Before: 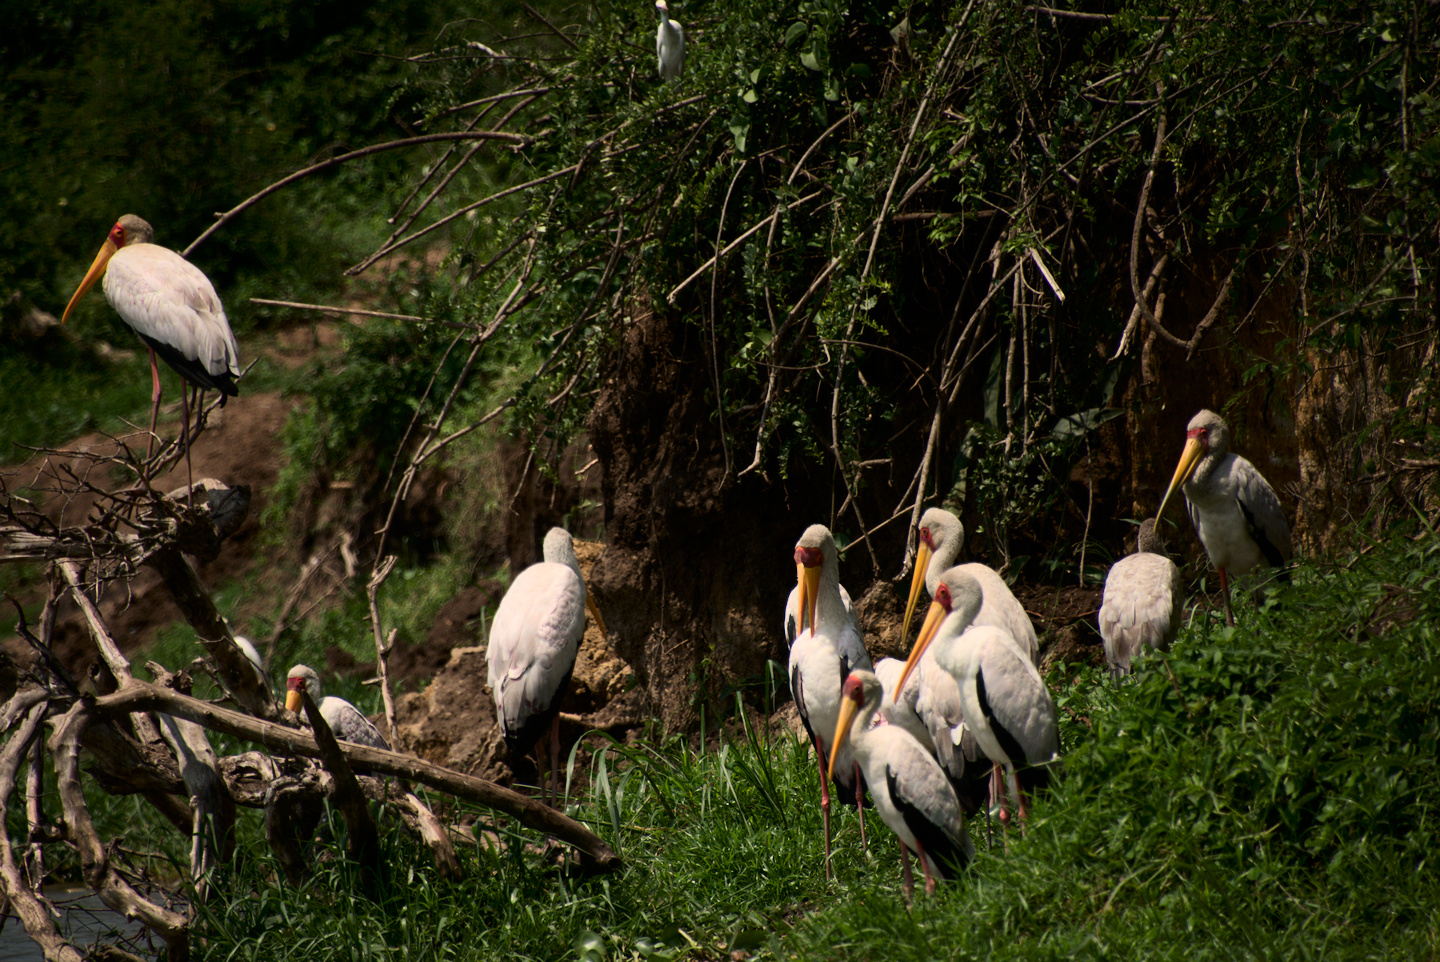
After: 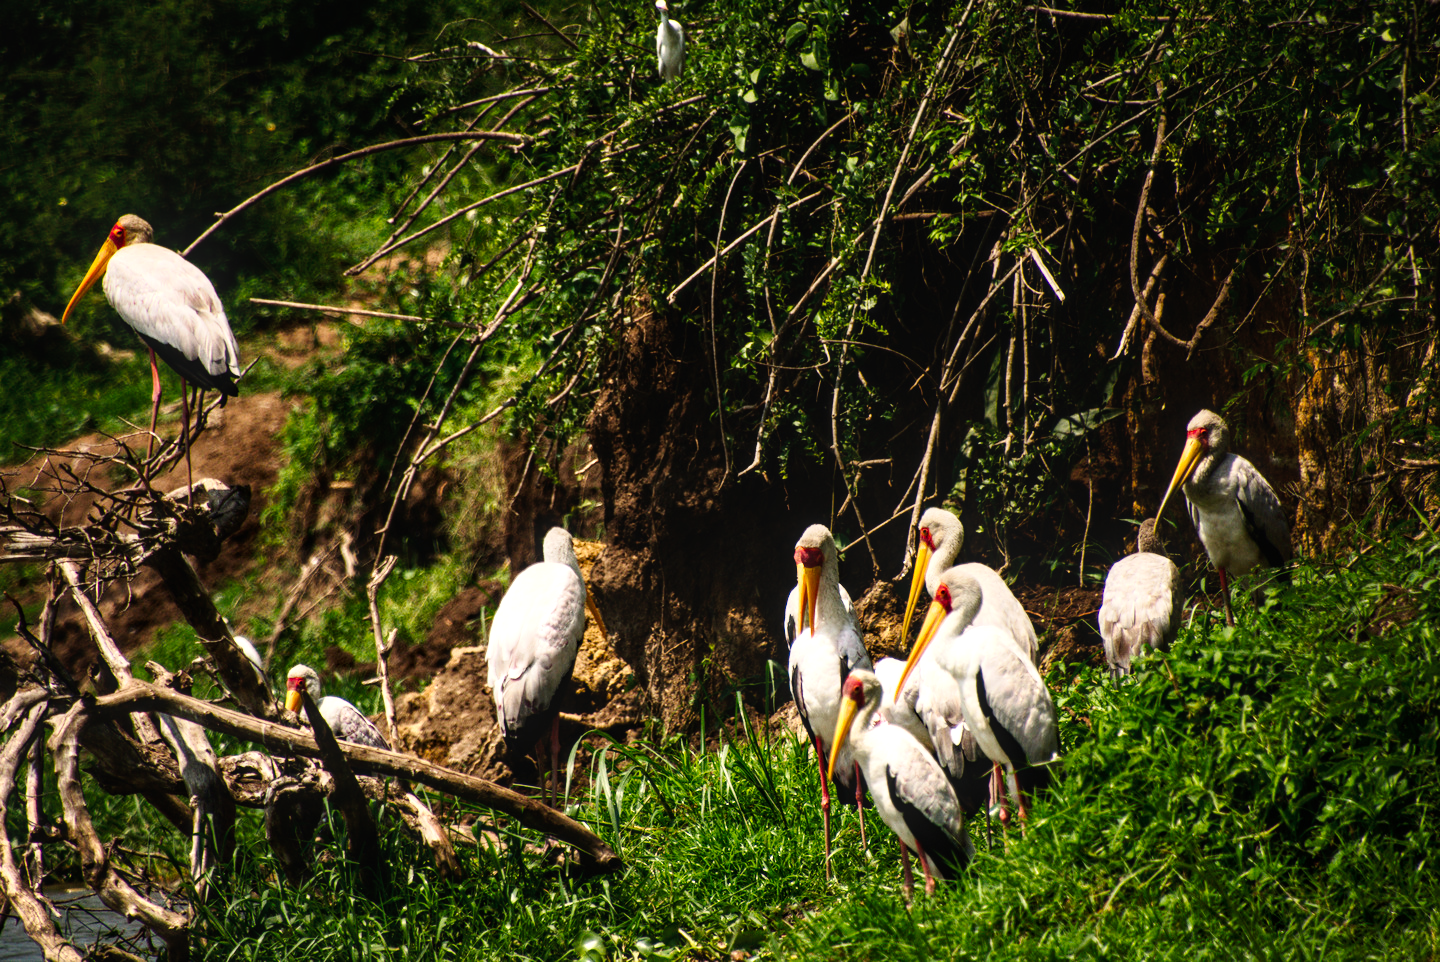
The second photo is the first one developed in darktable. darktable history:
local contrast: on, module defaults
color balance rgb: highlights gain › chroma 1.107%, highlights gain › hue 60.11°, perceptual saturation grading › global saturation 9.997%, perceptual brilliance grading › global brilliance 25.347%
tone curve: curves: ch0 [(0, 0.023) (0.087, 0.065) (0.184, 0.168) (0.45, 0.54) (0.57, 0.683) (0.722, 0.825) (0.877, 0.948) (1, 1)]; ch1 [(0, 0) (0.388, 0.369) (0.45, 0.43) (0.505, 0.509) (0.534, 0.528) (0.657, 0.655) (1, 1)]; ch2 [(0, 0) (0.314, 0.223) (0.427, 0.405) (0.5, 0.5) (0.55, 0.566) (0.625, 0.657) (1, 1)], preserve colors none
tone equalizer: edges refinement/feathering 500, mask exposure compensation -1.57 EV, preserve details no
